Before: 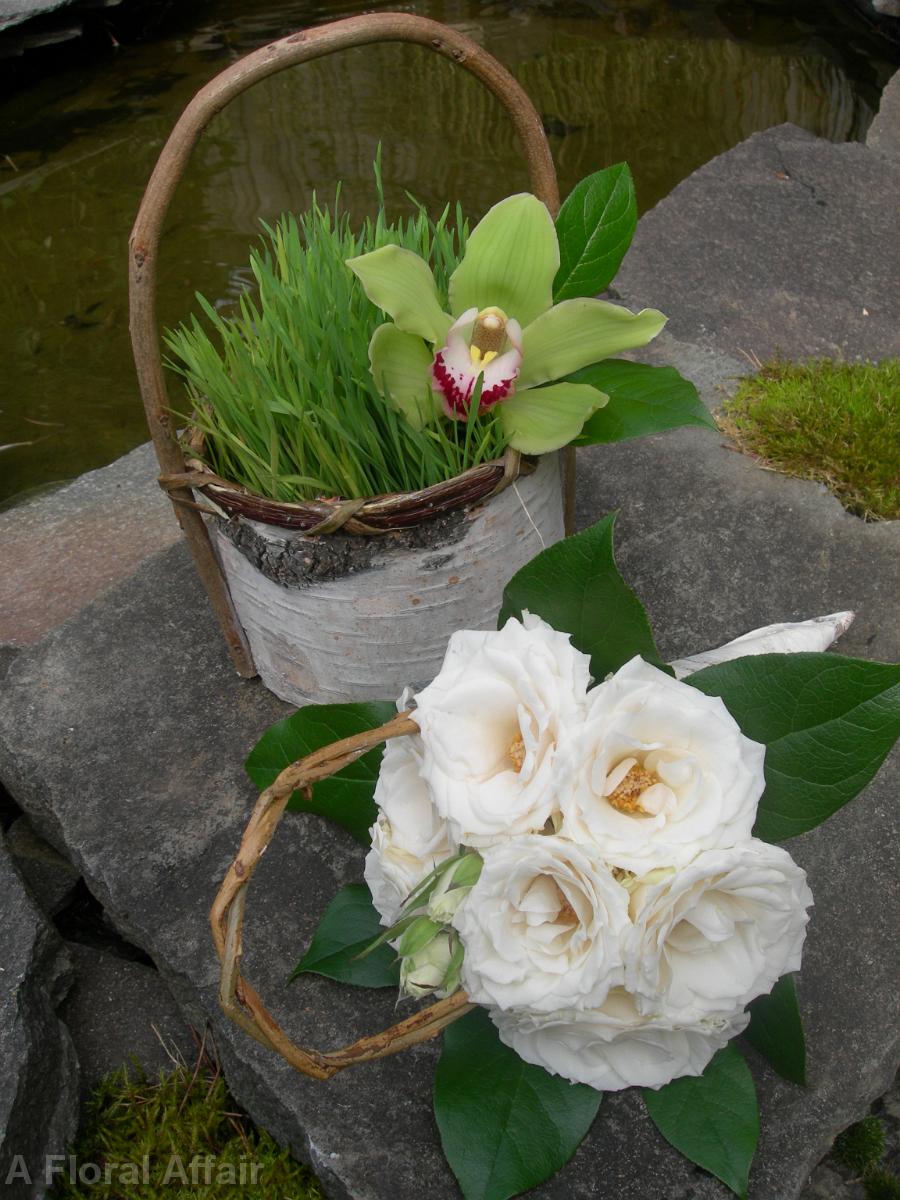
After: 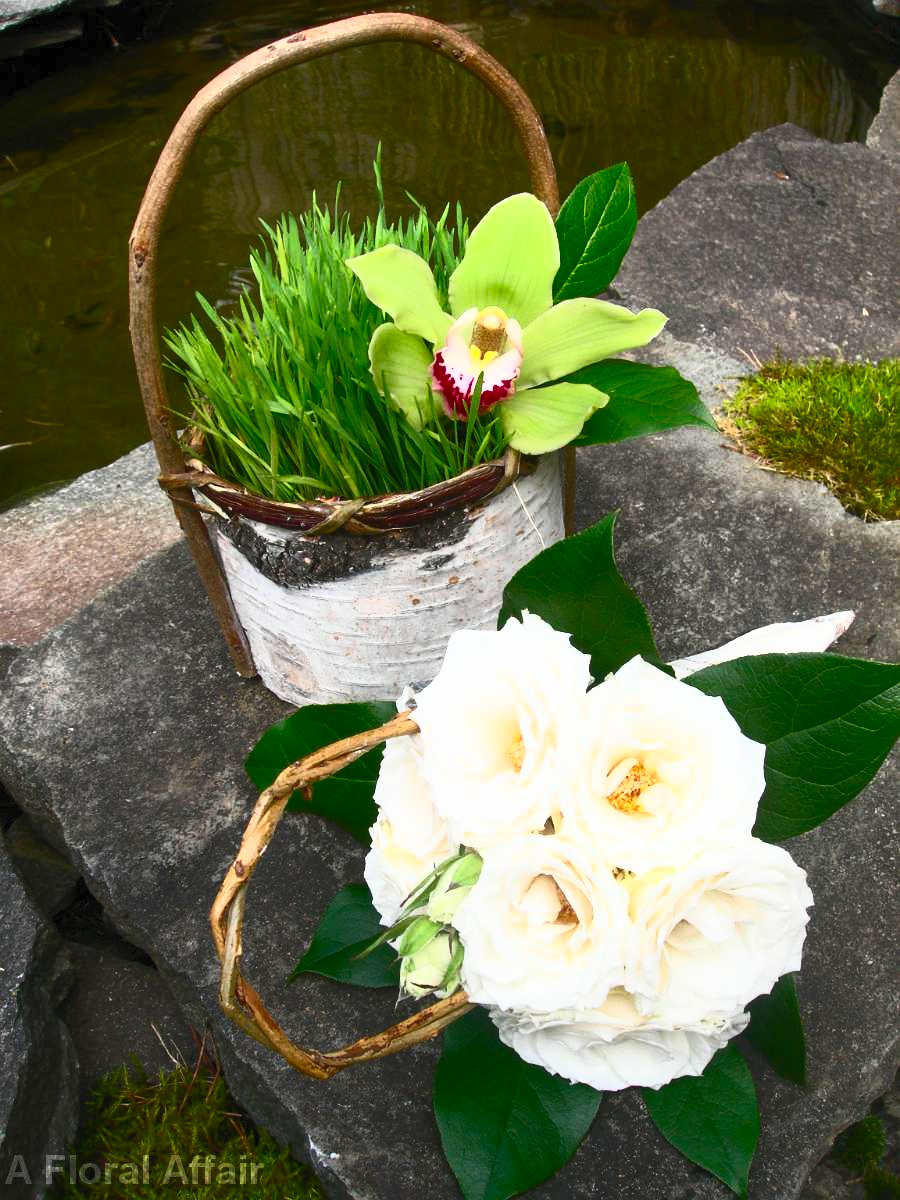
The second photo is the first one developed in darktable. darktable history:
contrast brightness saturation: contrast 0.842, brightness 0.597, saturation 0.588
